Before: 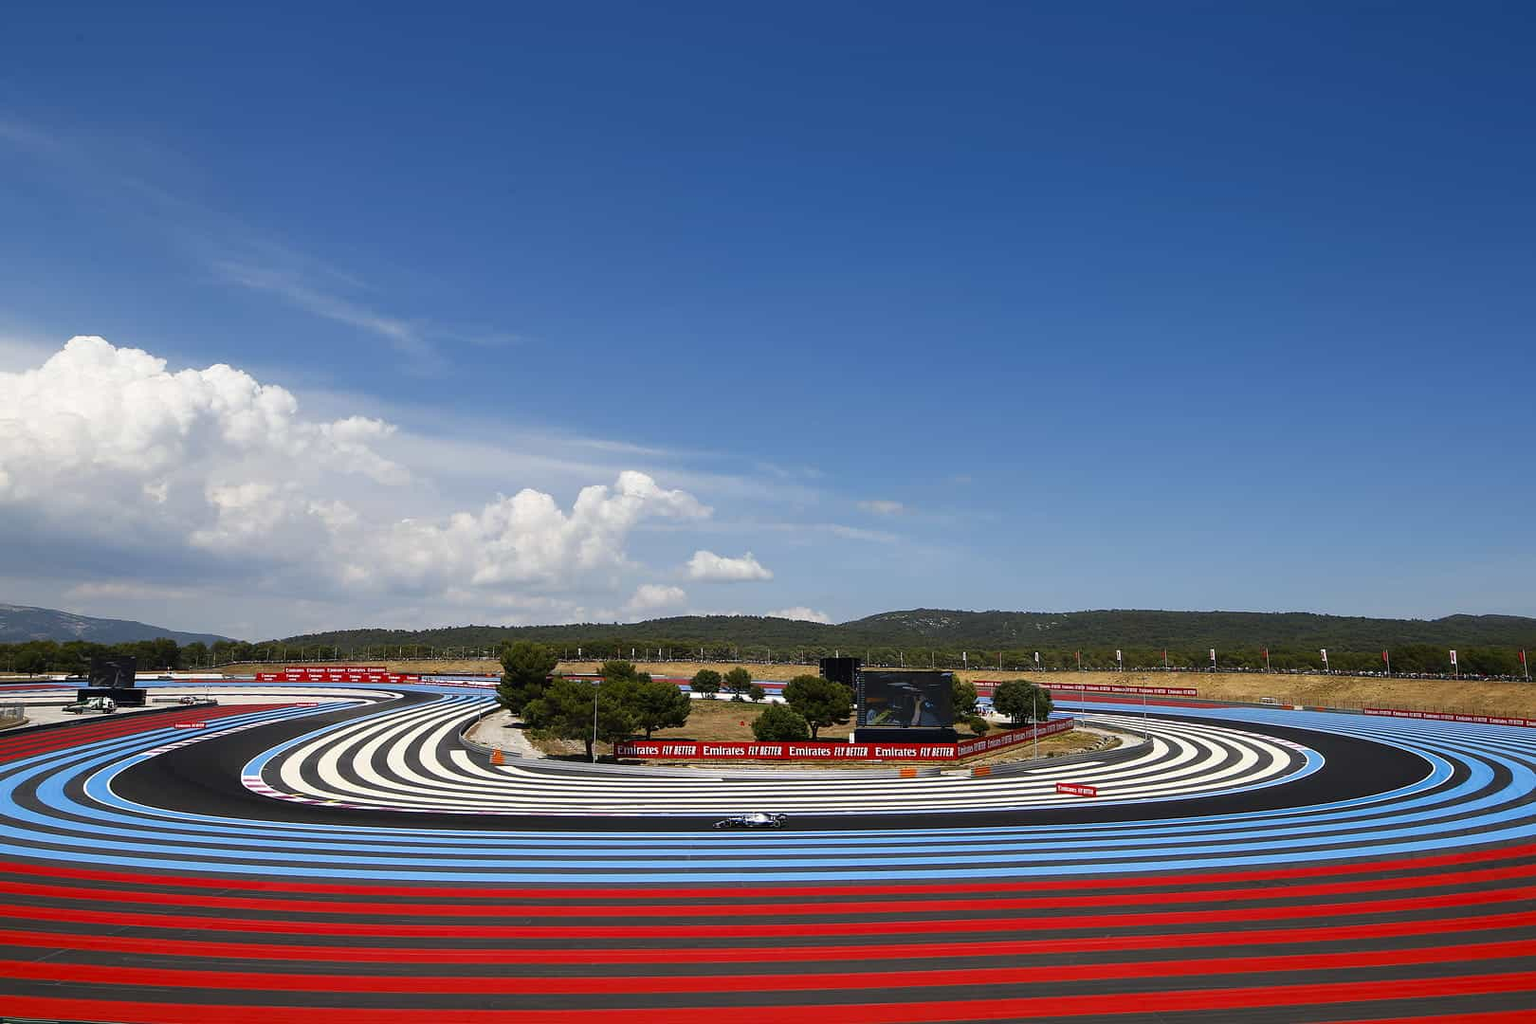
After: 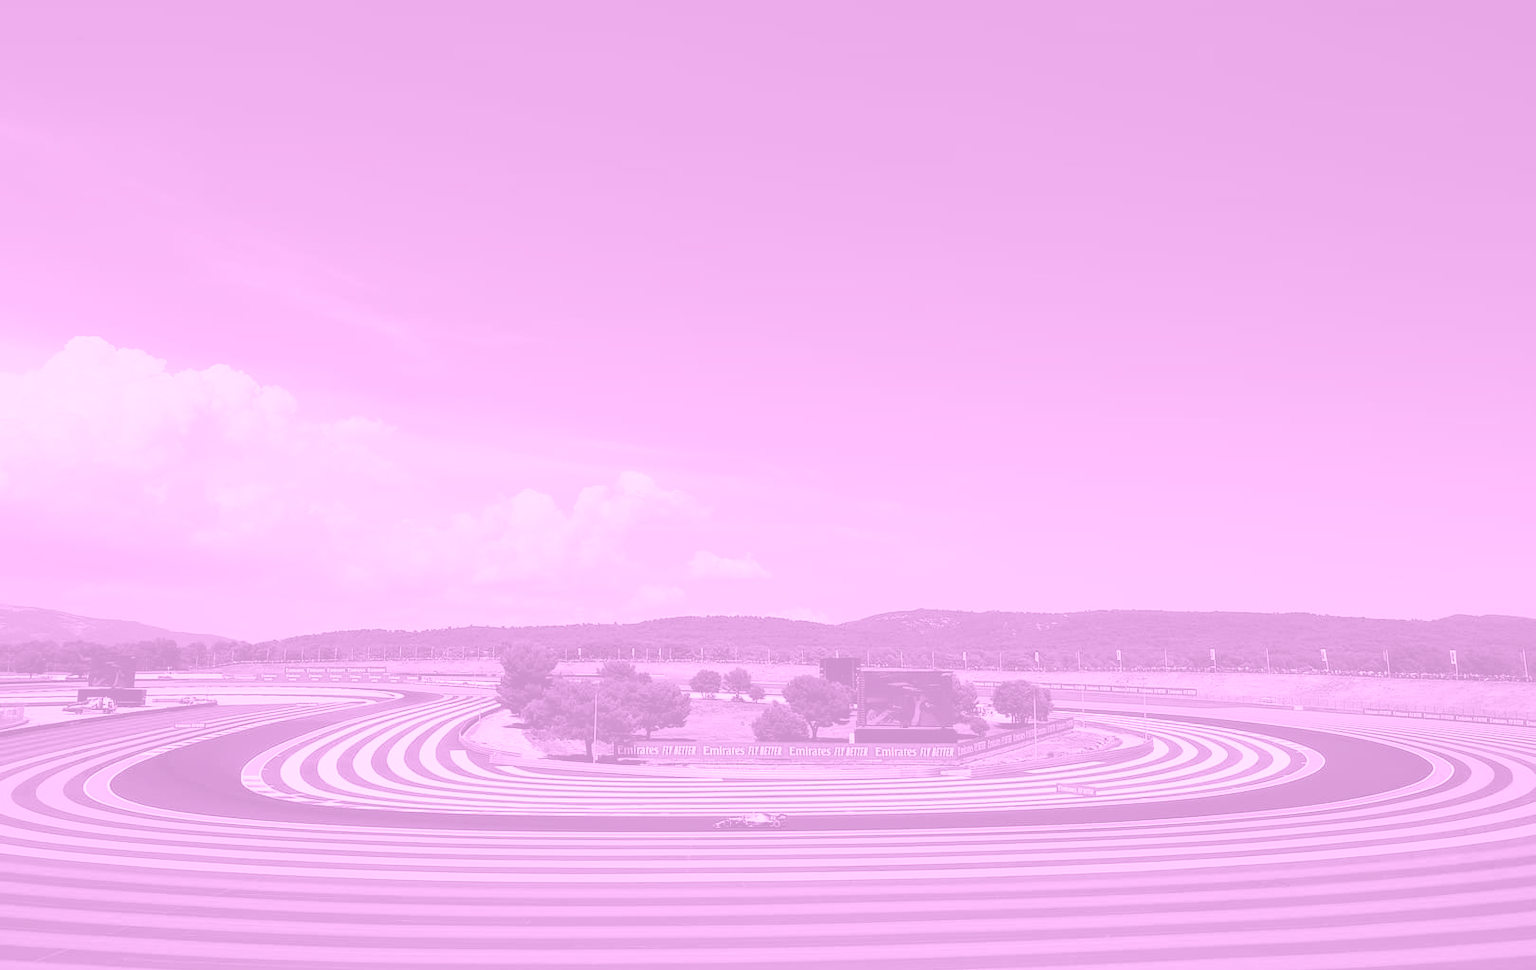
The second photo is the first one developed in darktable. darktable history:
colorize: hue 331.2°, saturation 75%, source mix 30.28%, lightness 70.52%, version 1
crop and rotate: top 0%, bottom 5.097%
